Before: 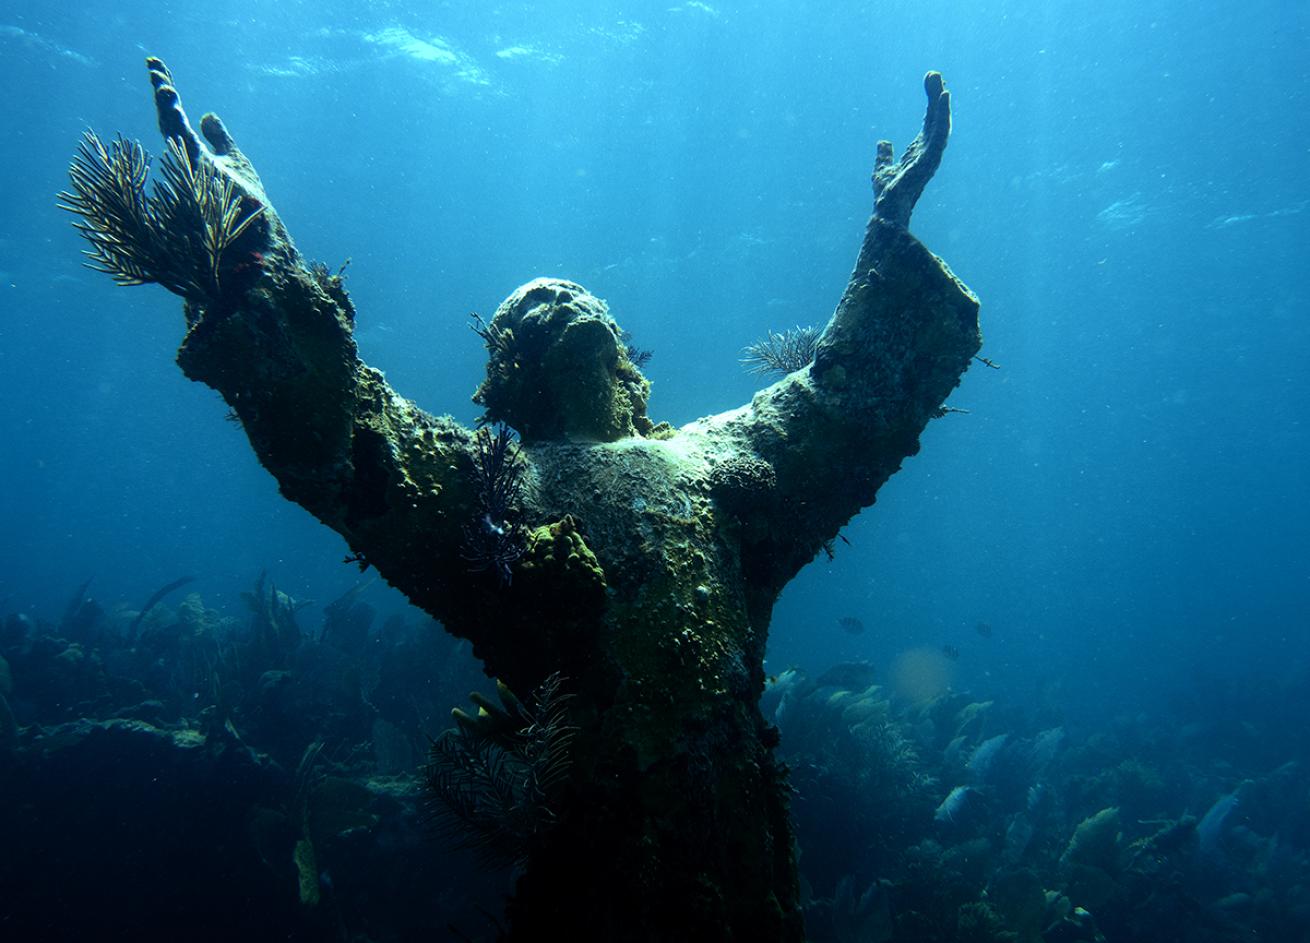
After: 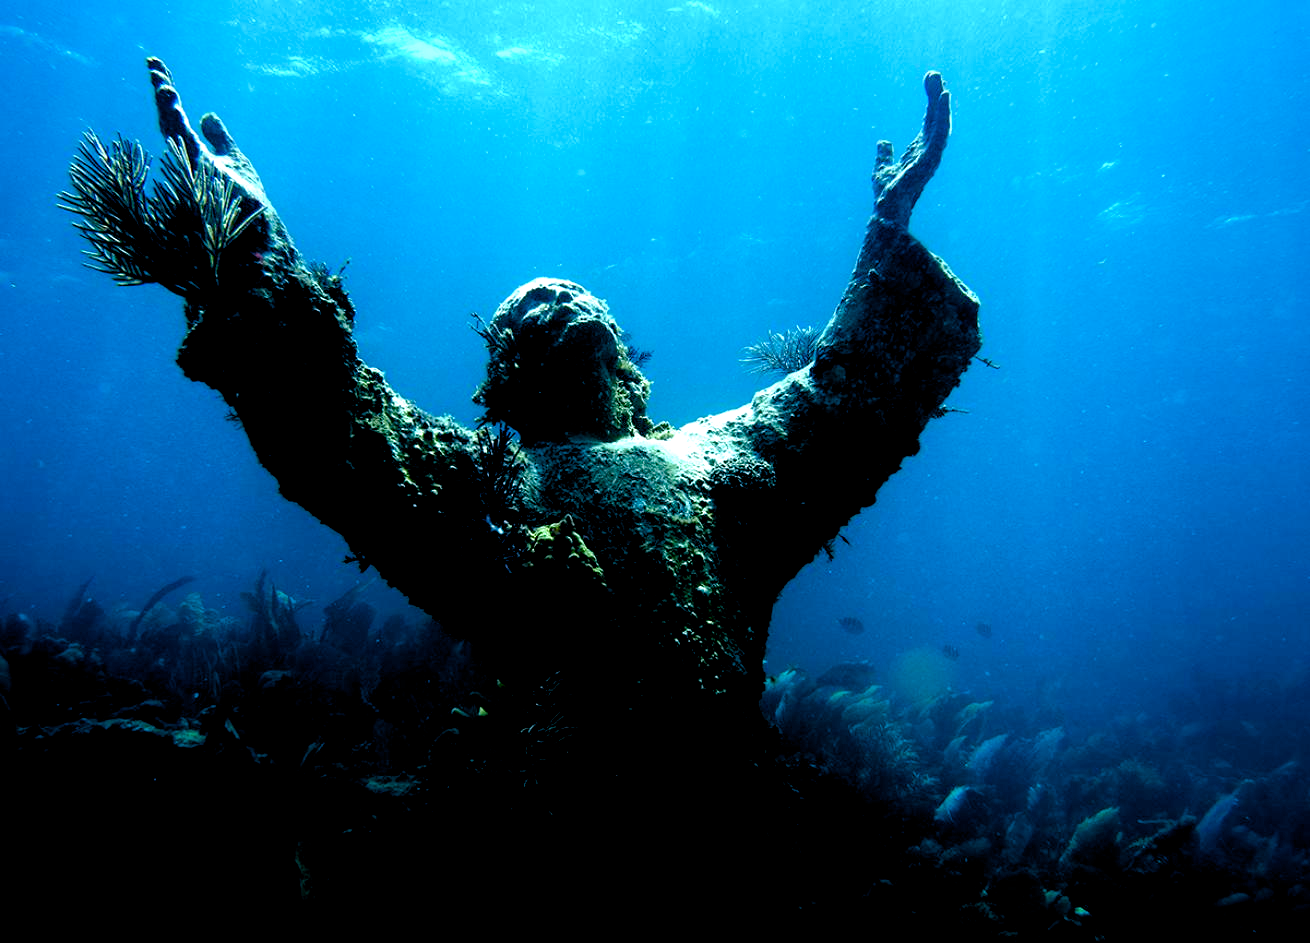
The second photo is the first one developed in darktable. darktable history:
rgb curve: curves: ch0 [(0, 0) (0.175, 0.154) (0.785, 0.663) (1, 1)]
tone equalizer: -8 EV -0.417 EV, -7 EV -0.389 EV, -6 EV -0.333 EV, -5 EV -0.222 EV, -3 EV 0.222 EV, -2 EV 0.333 EV, -1 EV 0.389 EV, +0 EV 0.417 EV, edges refinement/feathering 500, mask exposure compensation -1.57 EV, preserve details no
color balance rgb: shadows lift › luminance -9.41%, highlights gain › luminance 17.6%, global offset › luminance -1.45%, perceptual saturation grading › highlights -17.77%, perceptual saturation grading › mid-tones 33.1%, perceptual saturation grading › shadows 50.52%, global vibrance 24.22%
color calibration: x 0.367, y 0.376, temperature 4372.25 K
